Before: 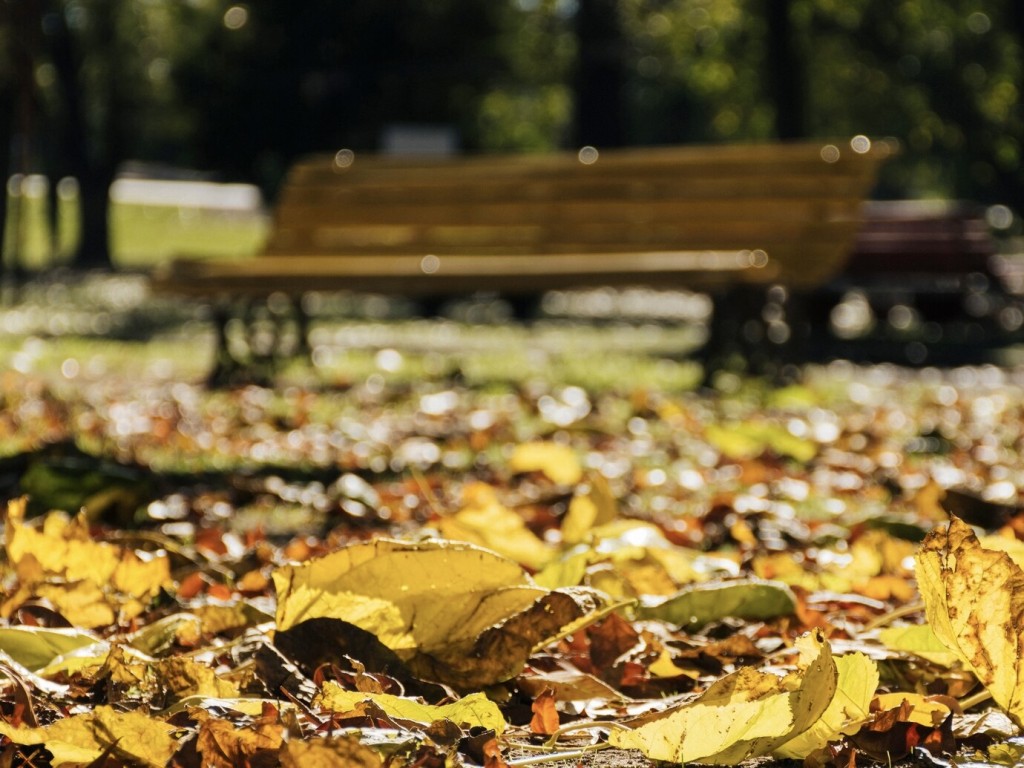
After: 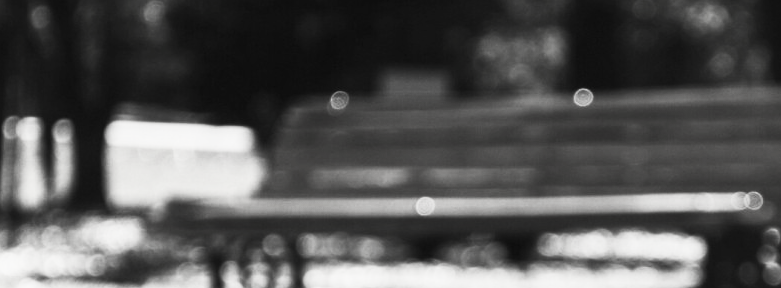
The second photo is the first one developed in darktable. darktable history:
contrast brightness saturation: contrast 0.532, brightness 0.451, saturation -0.983
crop: left 0.508%, top 7.646%, right 23.175%, bottom 54.803%
